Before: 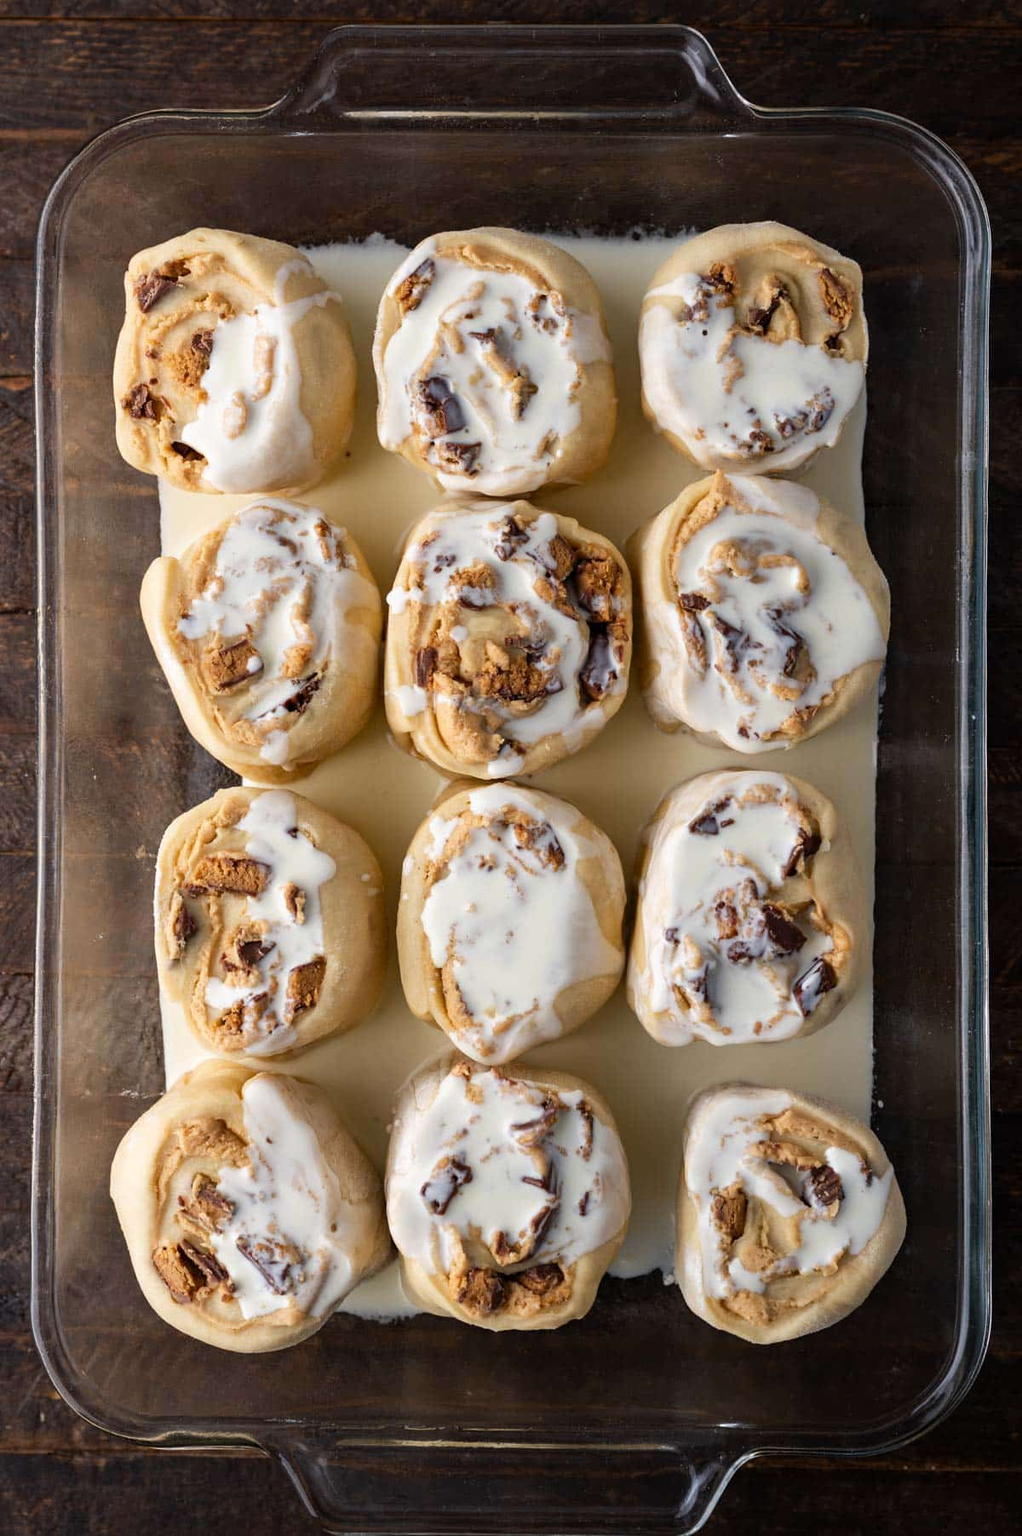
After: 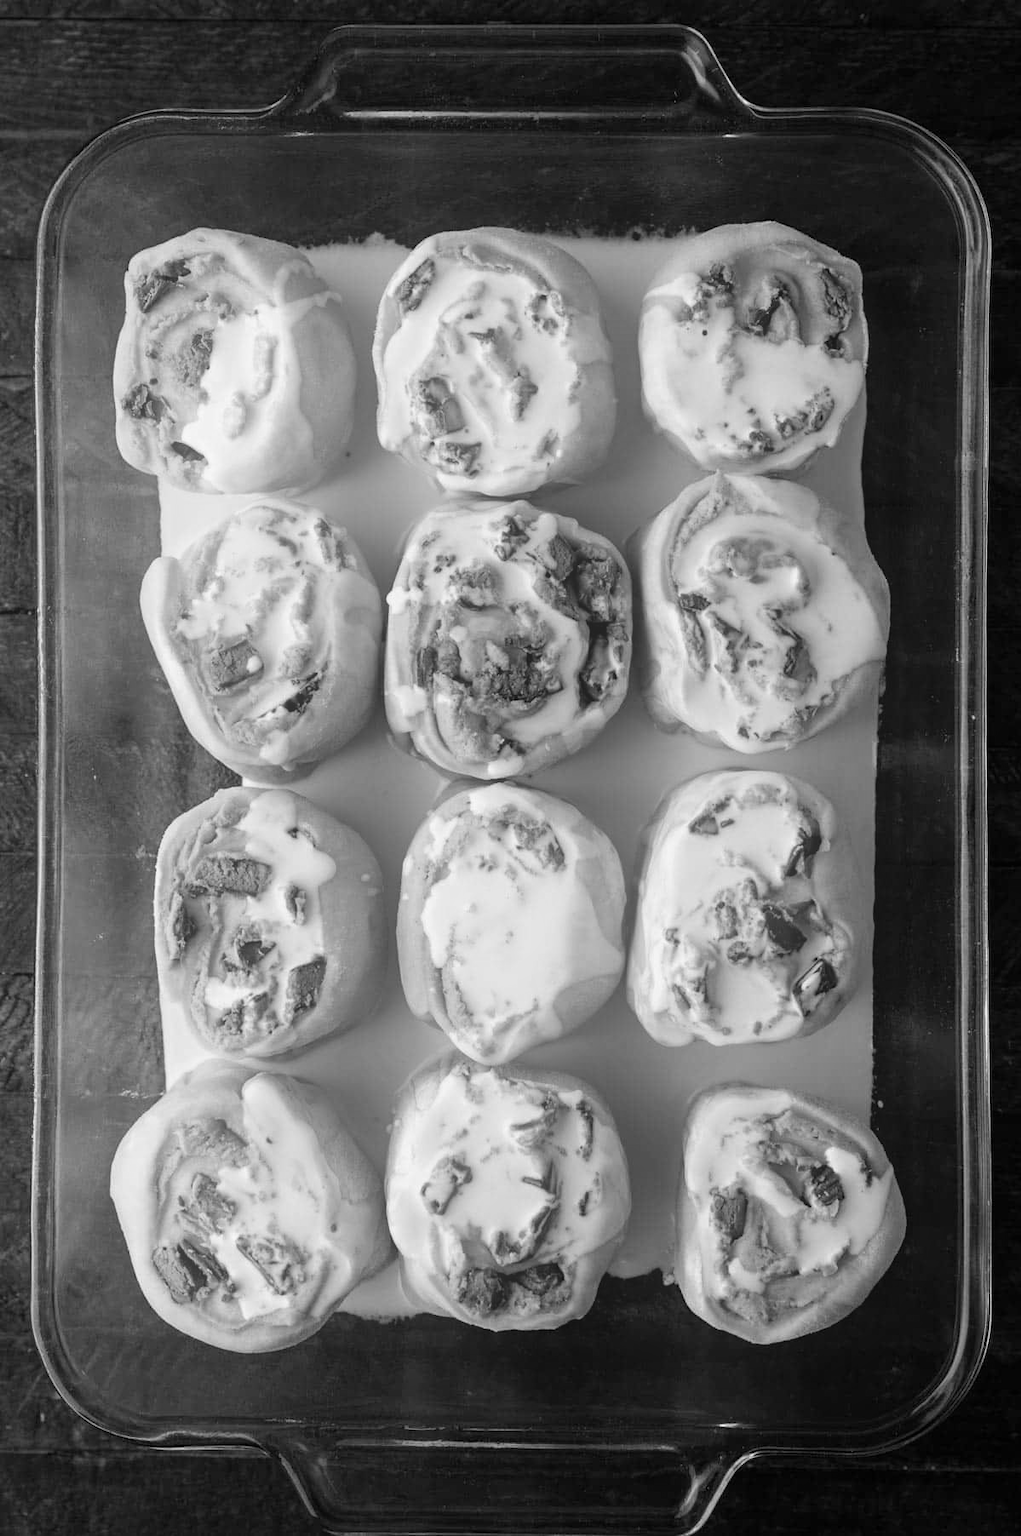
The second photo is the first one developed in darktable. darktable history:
color calibration: output gray [0.246, 0.254, 0.501, 0], gray › normalize channels true, illuminant same as pipeline (D50), adaptation XYZ, x 0.346, y 0.359, gamut compression 0
bloom: on, module defaults
